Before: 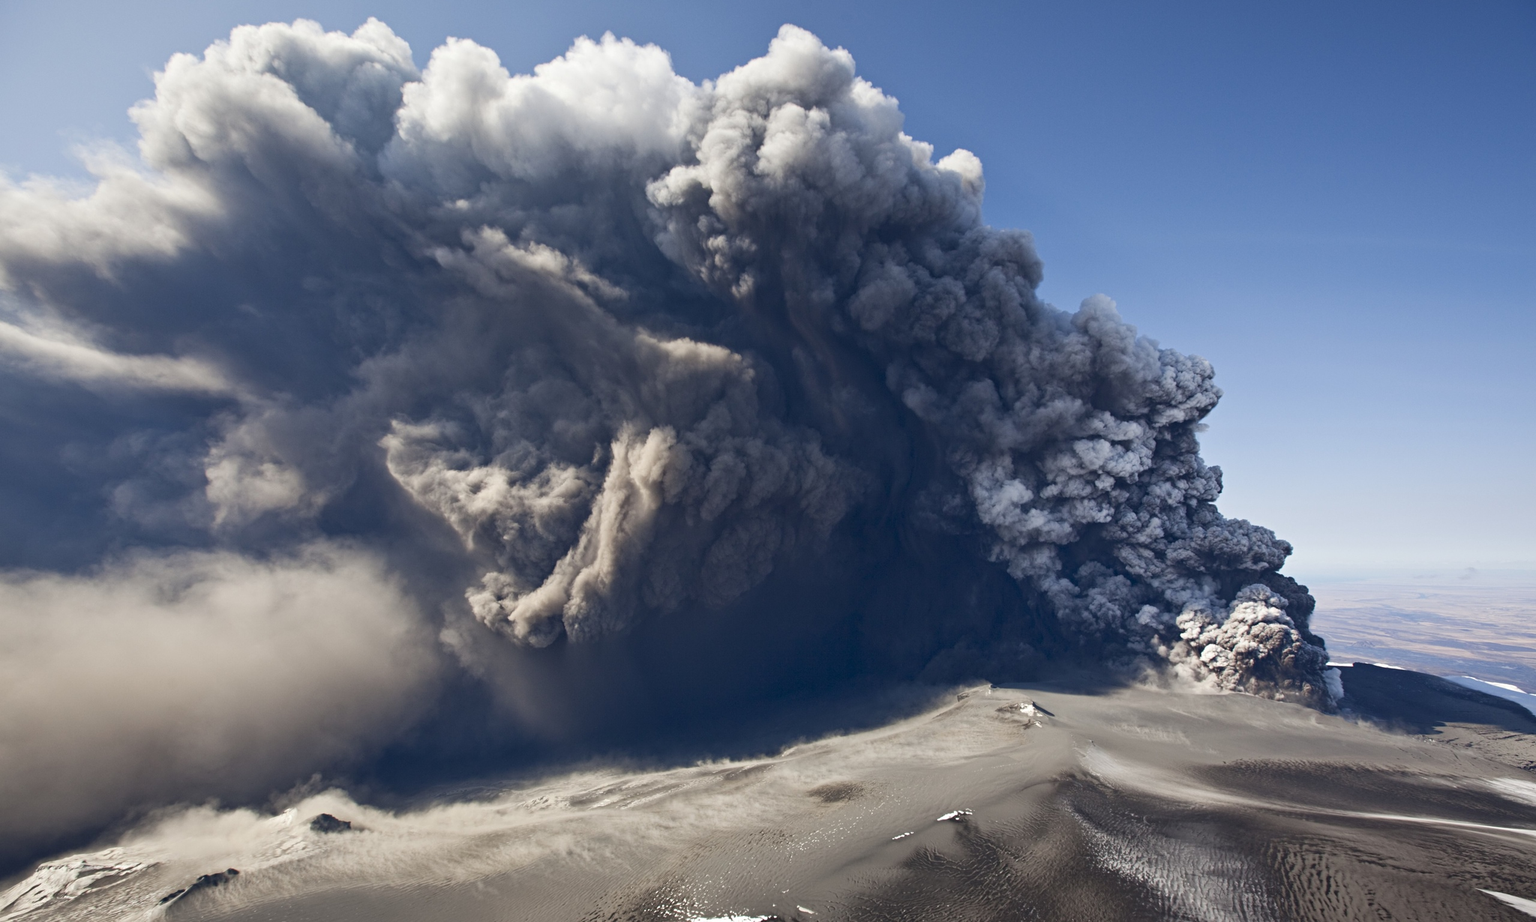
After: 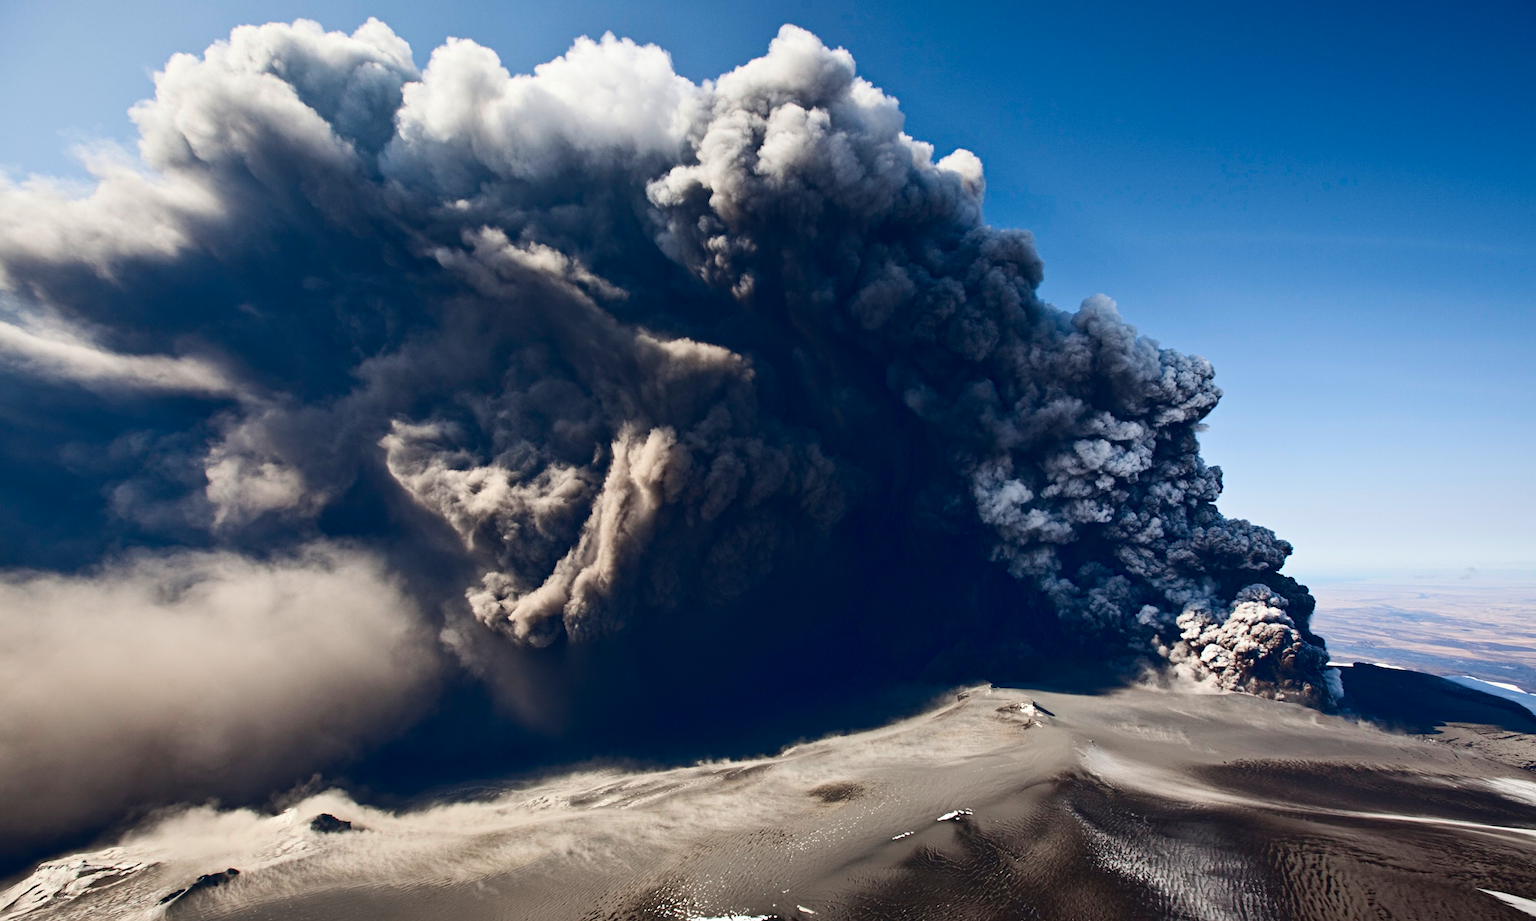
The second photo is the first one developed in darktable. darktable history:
contrast brightness saturation: contrast 0.211, brightness -0.106, saturation 0.211
